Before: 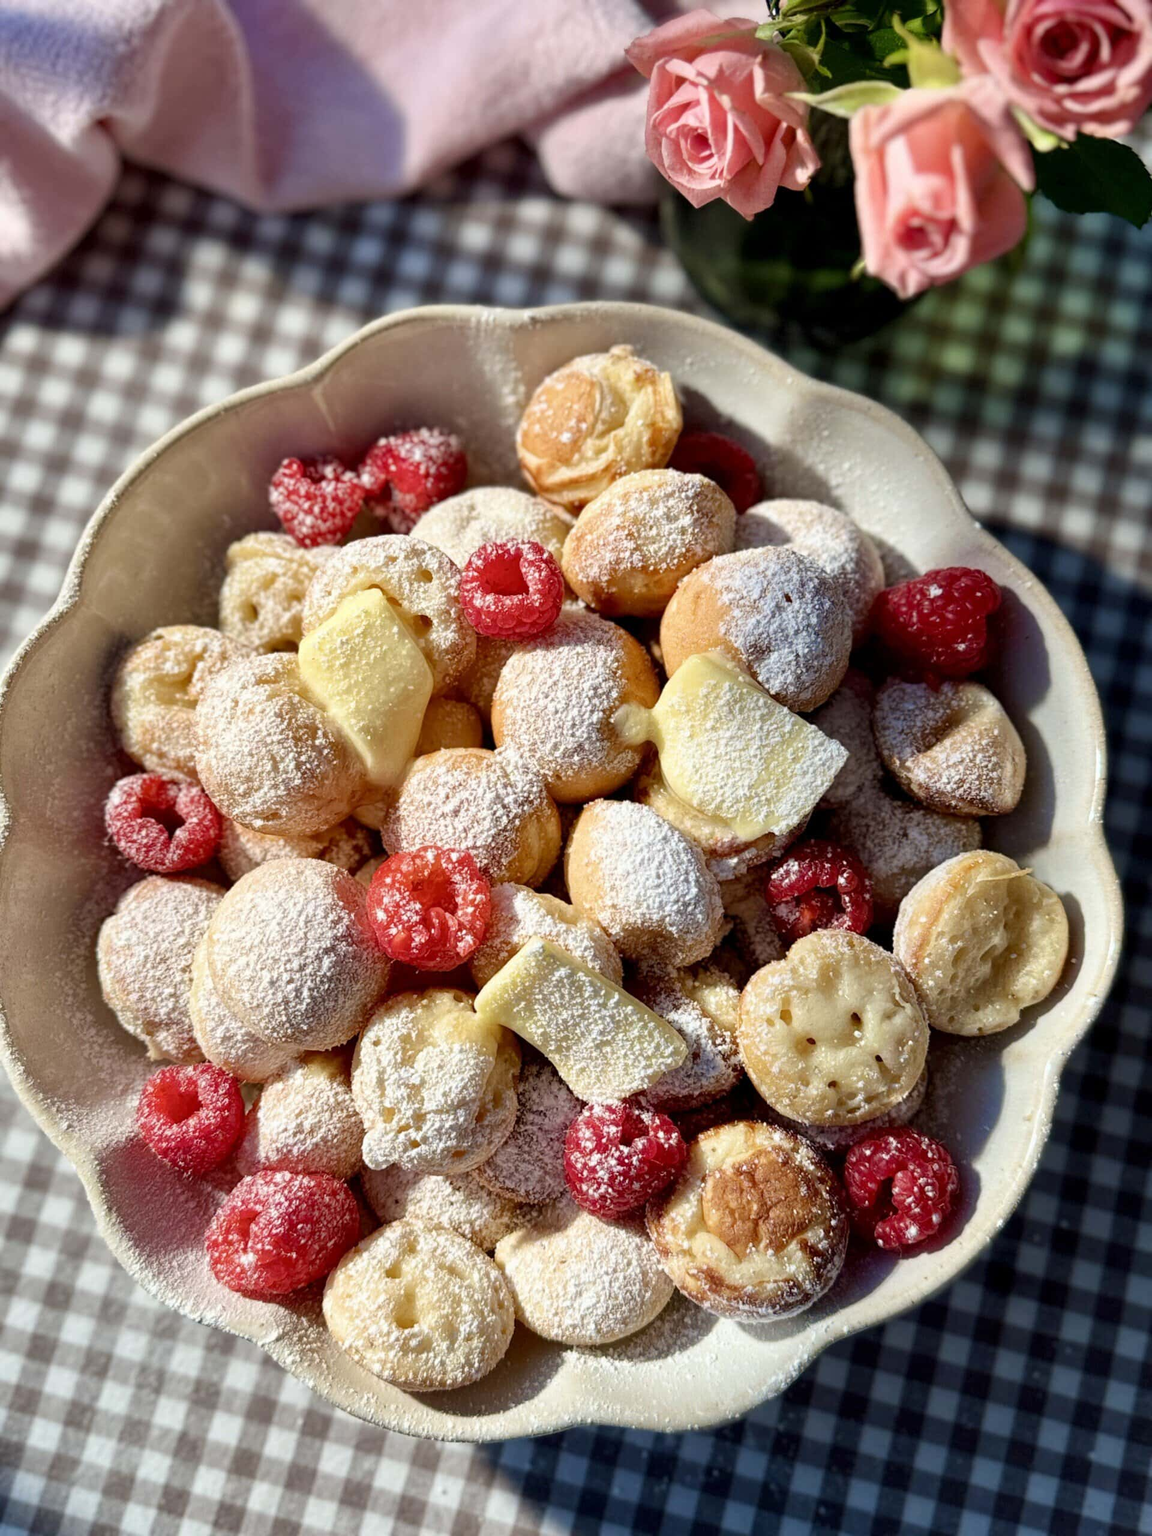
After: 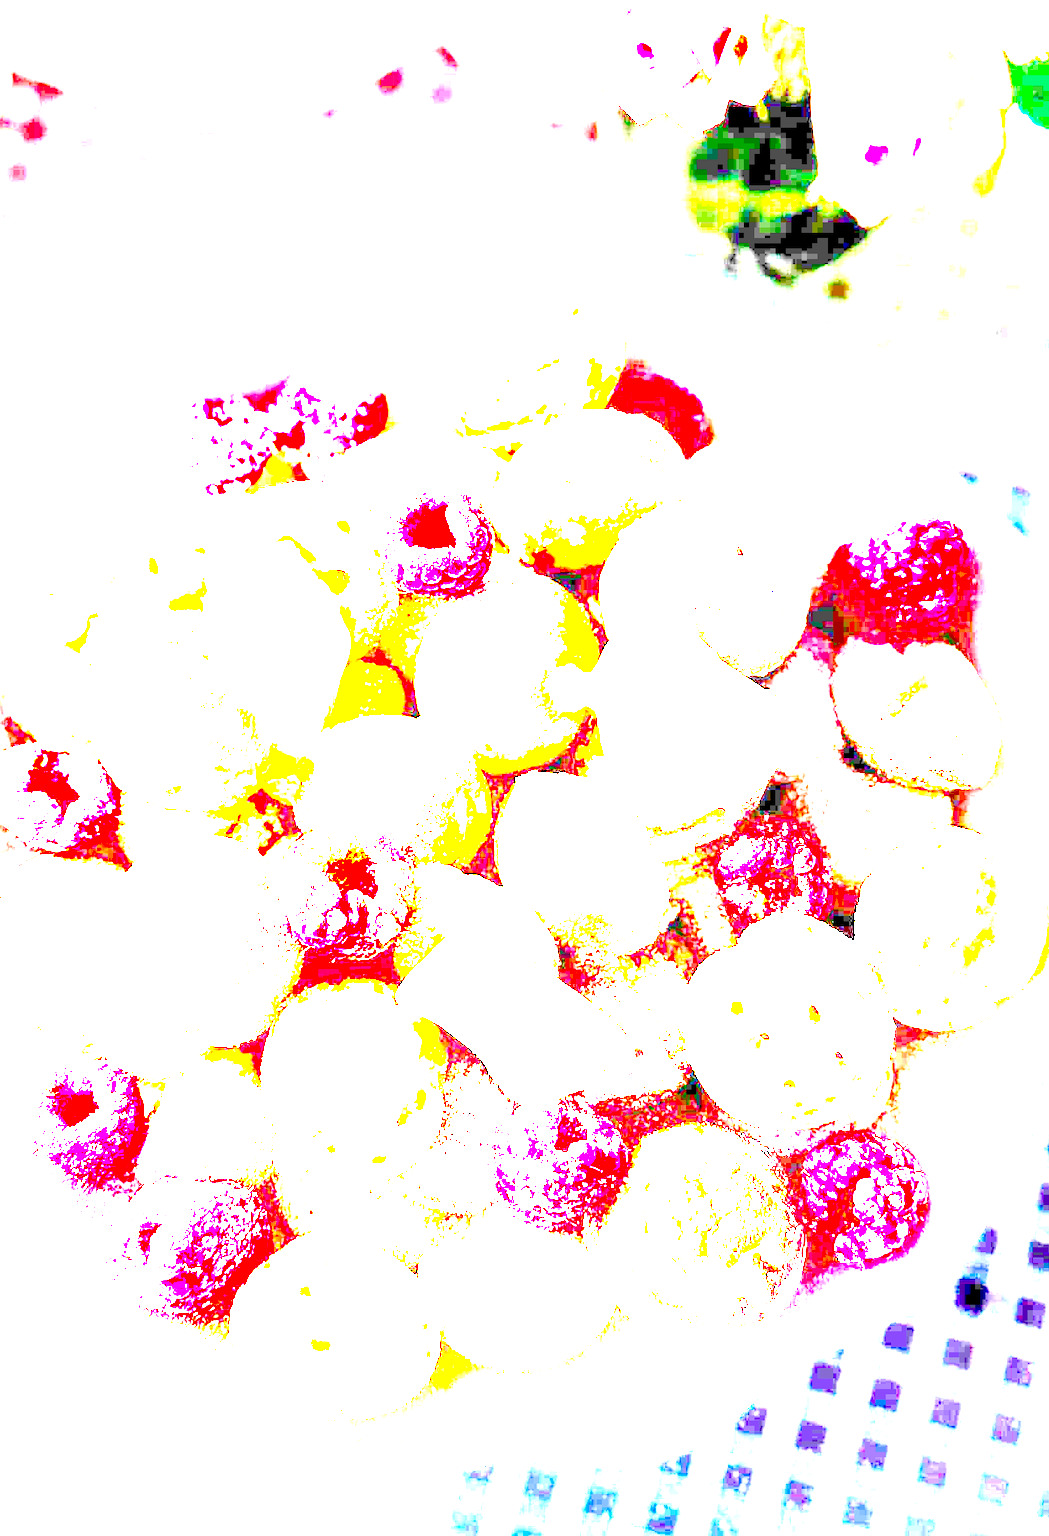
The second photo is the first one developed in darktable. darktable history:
crop: left 9.833%, top 6.204%, right 6.905%, bottom 2.445%
exposure: exposure 7.96 EV, compensate highlight preservation false
